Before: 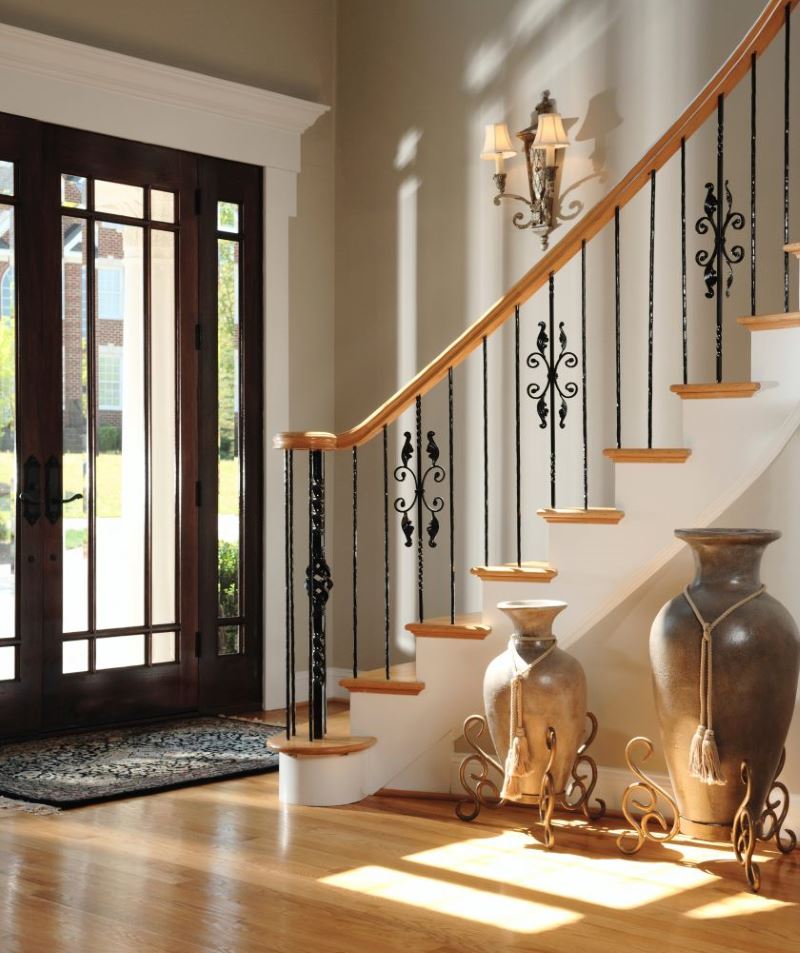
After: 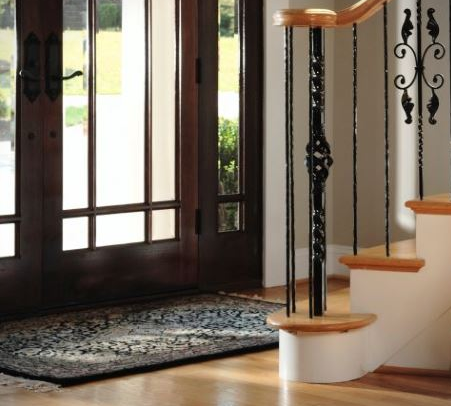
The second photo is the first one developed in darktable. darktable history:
crop: top 44.483%, right 43.593%, bottom 12.892%
vignetting: fall-off start 100%, fall-off radius 64.94%, automatic ratio true, unbound false
